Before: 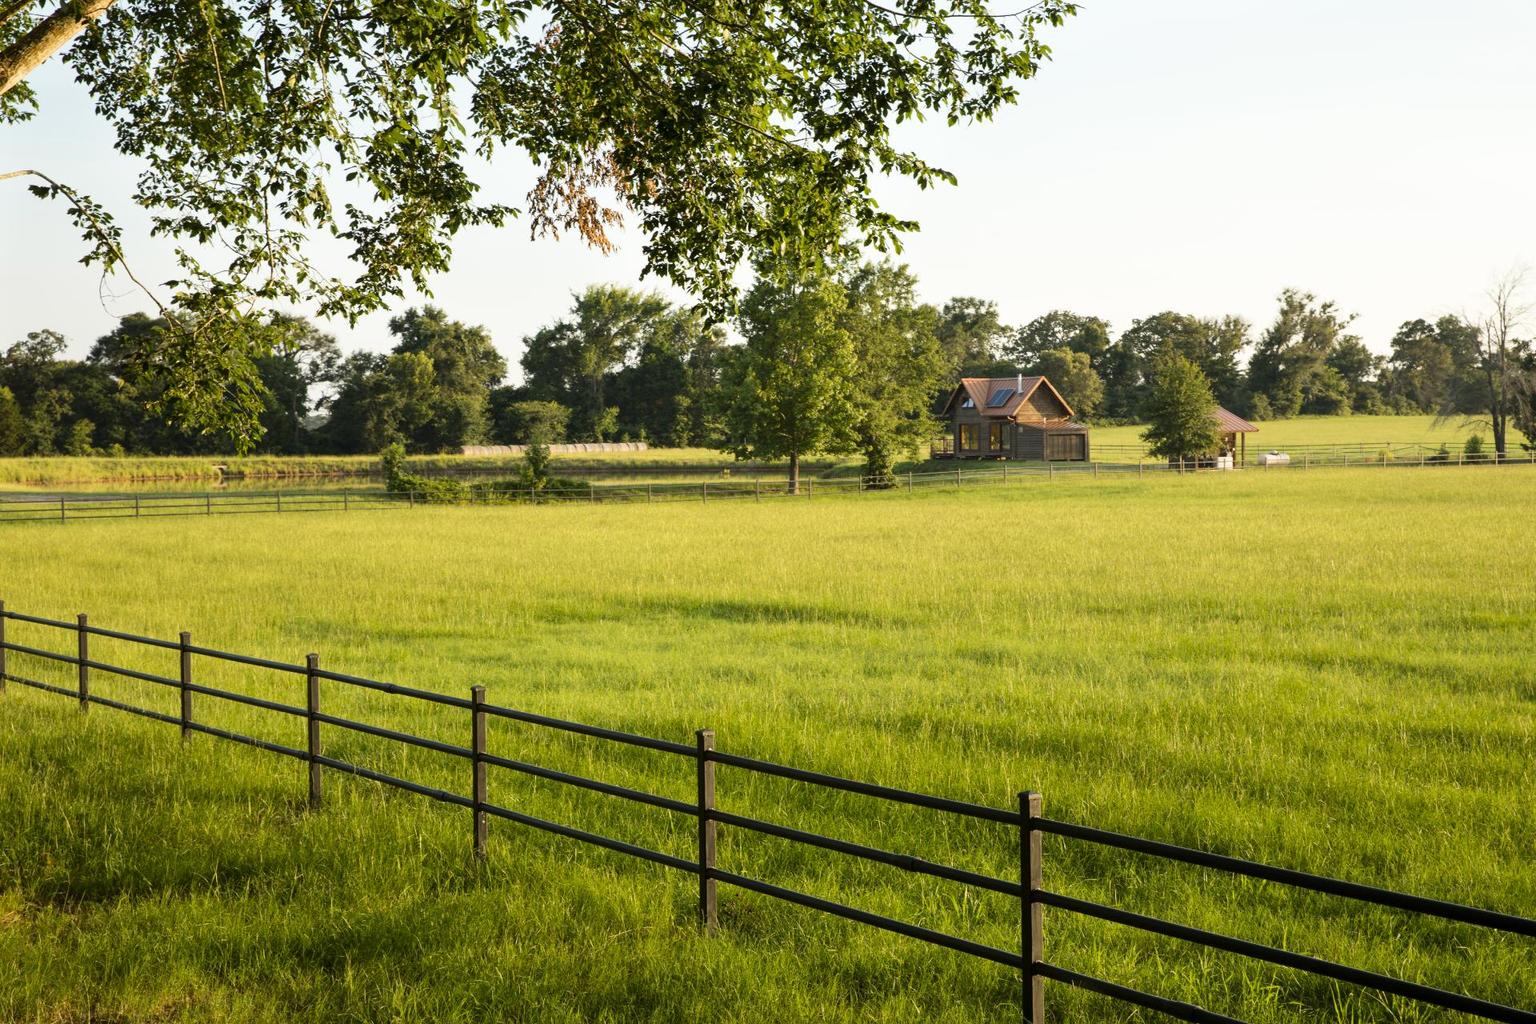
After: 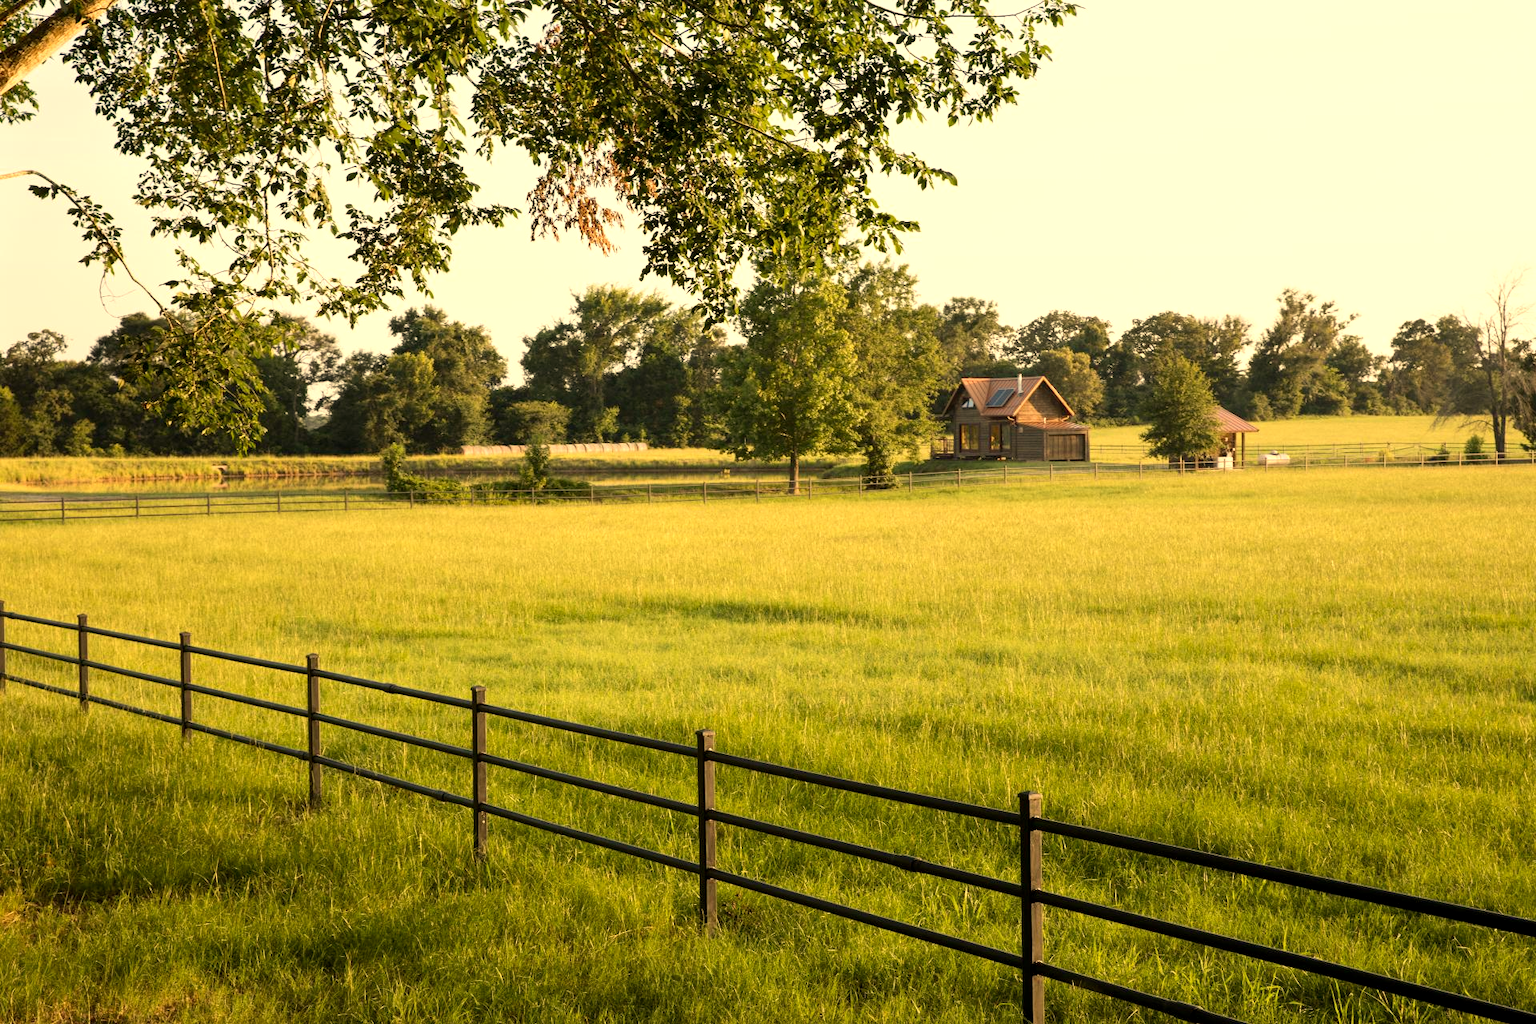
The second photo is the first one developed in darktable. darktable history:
white balance: red 1.138, green 0.996, blue 0.812
exposure: black level correction 0.002, exposure 0.15 EV, compensate highlight preservation false
